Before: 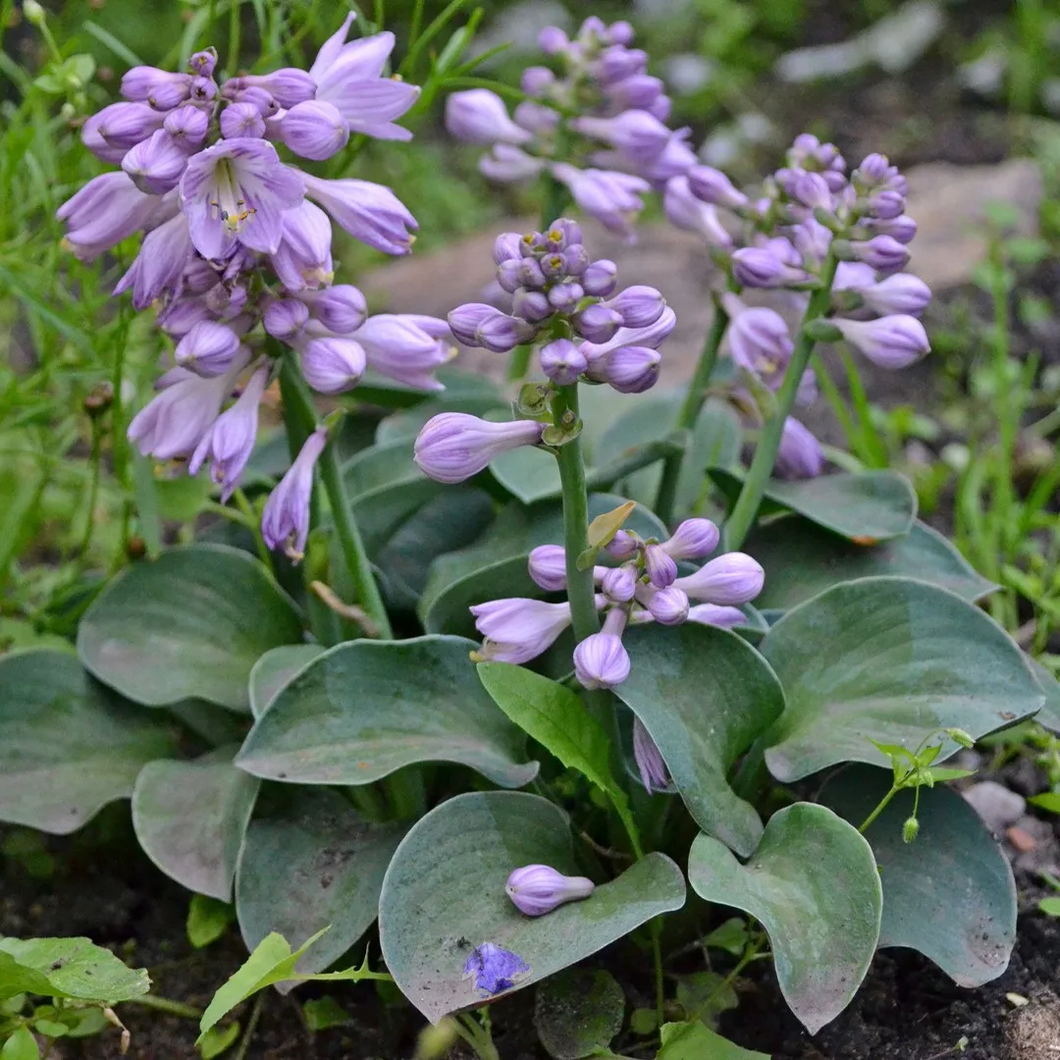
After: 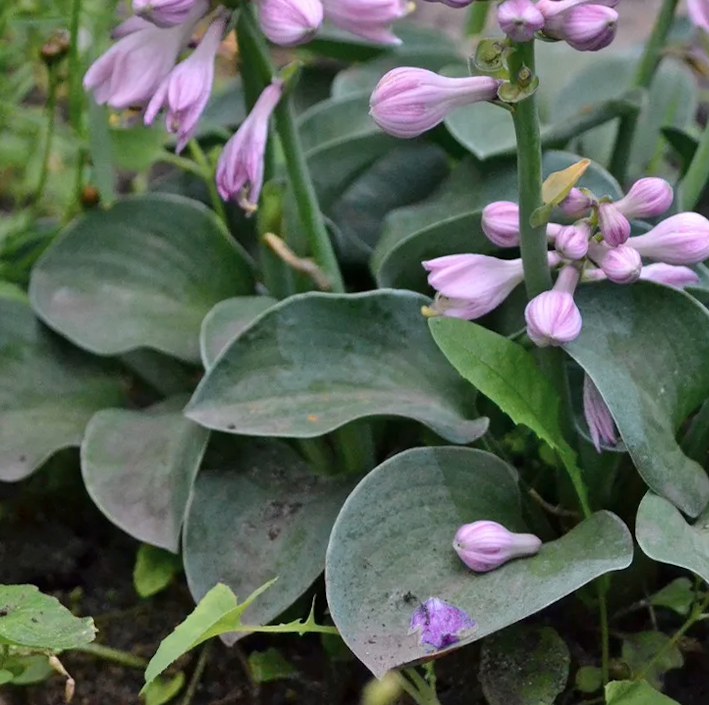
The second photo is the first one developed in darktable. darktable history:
color zones: curves: ch0 [(0.018, 0.548) (0.197, 0.654) (0.425, 0.447) (0.605, 0.658) (0.732, 0.579)]; ch1 [(0.105, 0.531) (0.224, 0.531) (0.386, 0.39) (0.618, 0.456) (0.732, 0.456) (0.956, 0.421)]; ch2 [(0.039, 0.583) (0.215, 0.465) (0.399, 0.544) (0.465, 0.548) (0.614, 0.447) (0.724, 0.43) (0.882, 0.623) (0.956, 0.632)]
exposure: compensate highlight preservation false
crop and rotate: angle -1.07°, left 3.567%, top 32.165%, right 28.295%
